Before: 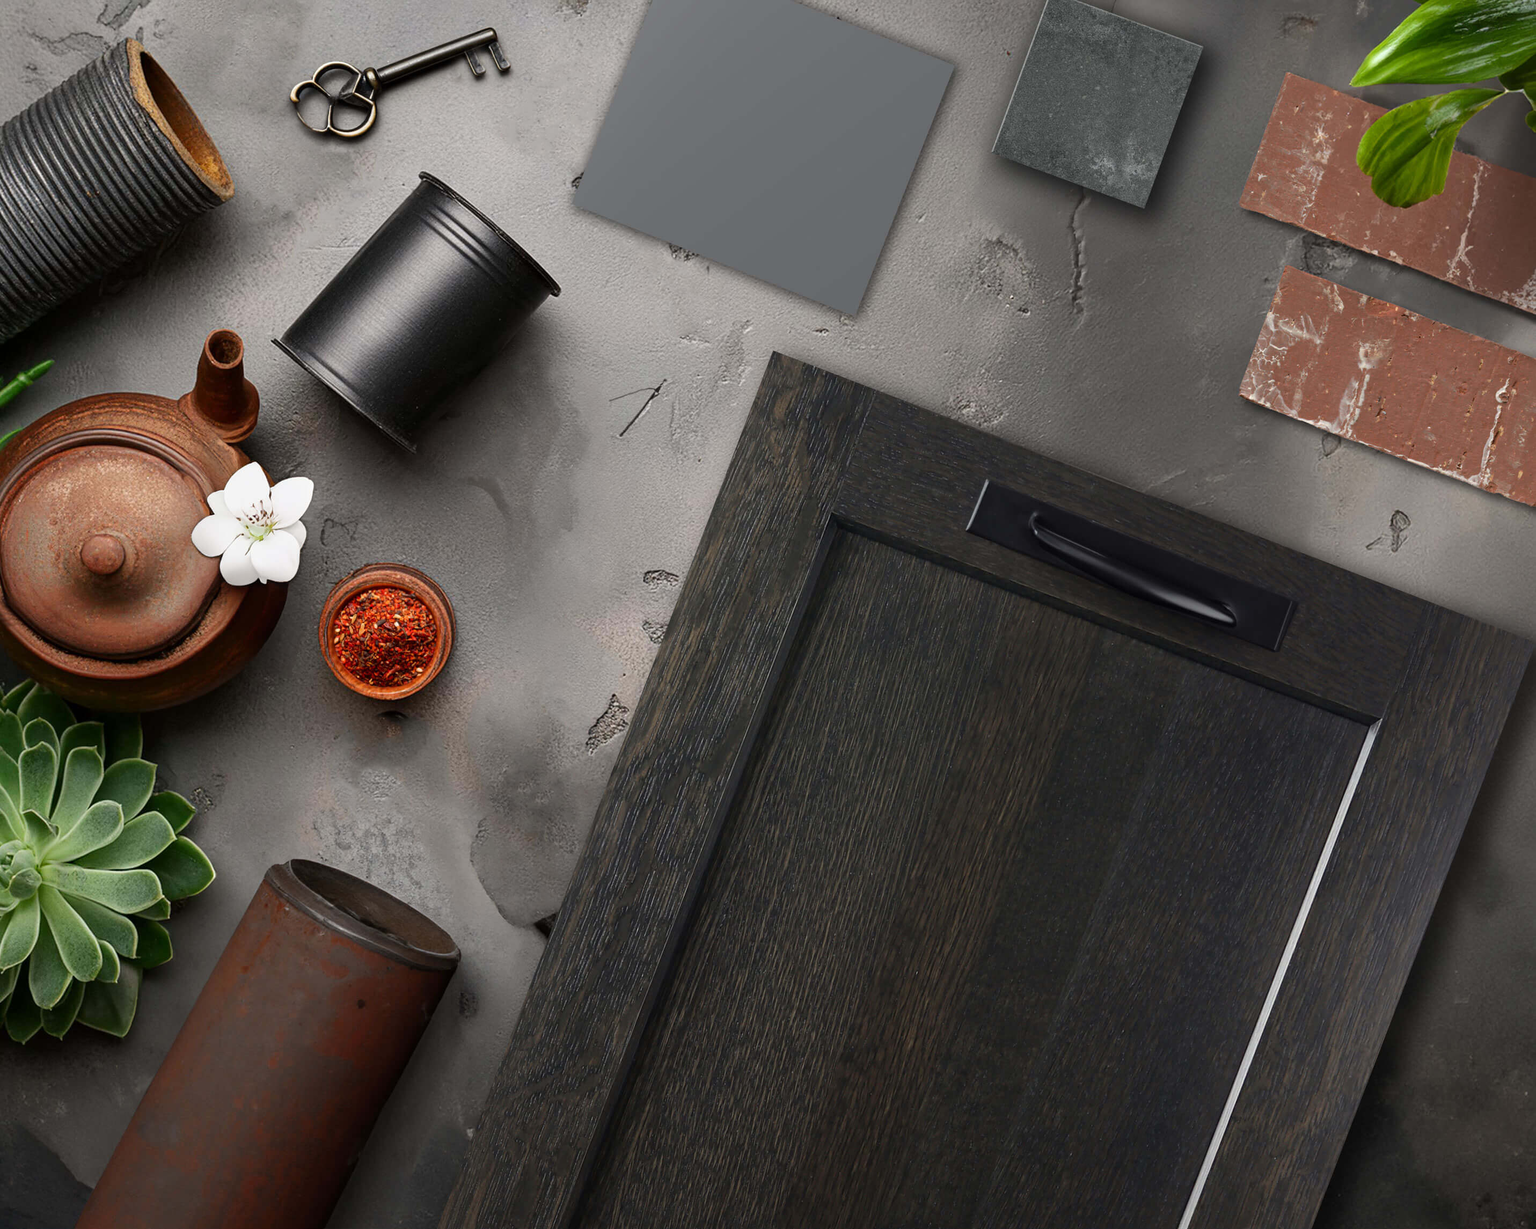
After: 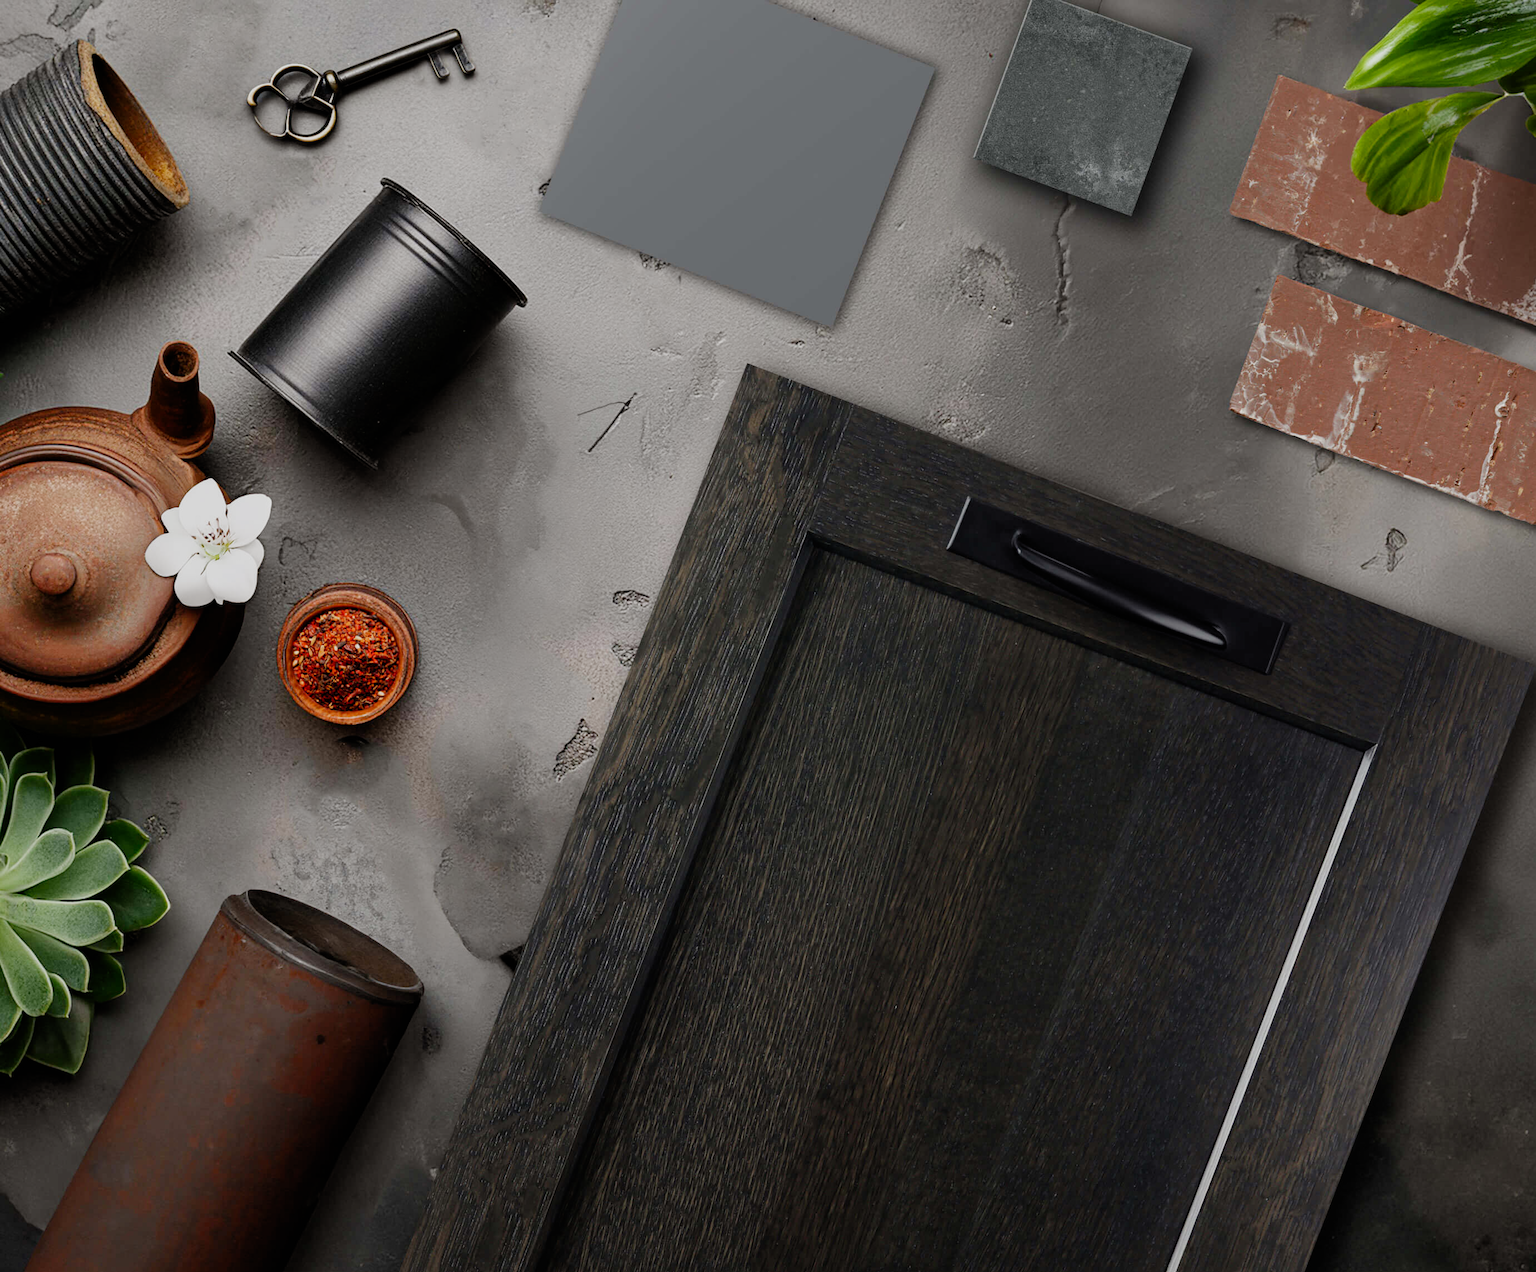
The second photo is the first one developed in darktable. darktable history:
filmic rgb: black relative exposure -8.03 EV, white relative exposure 3.88 EV, threshold 3.01 EV, hardness 4.22, preserve chrominance no, color science v5 (2021), enable highlight reconstruction true
crop and rotate: left 3.37%
